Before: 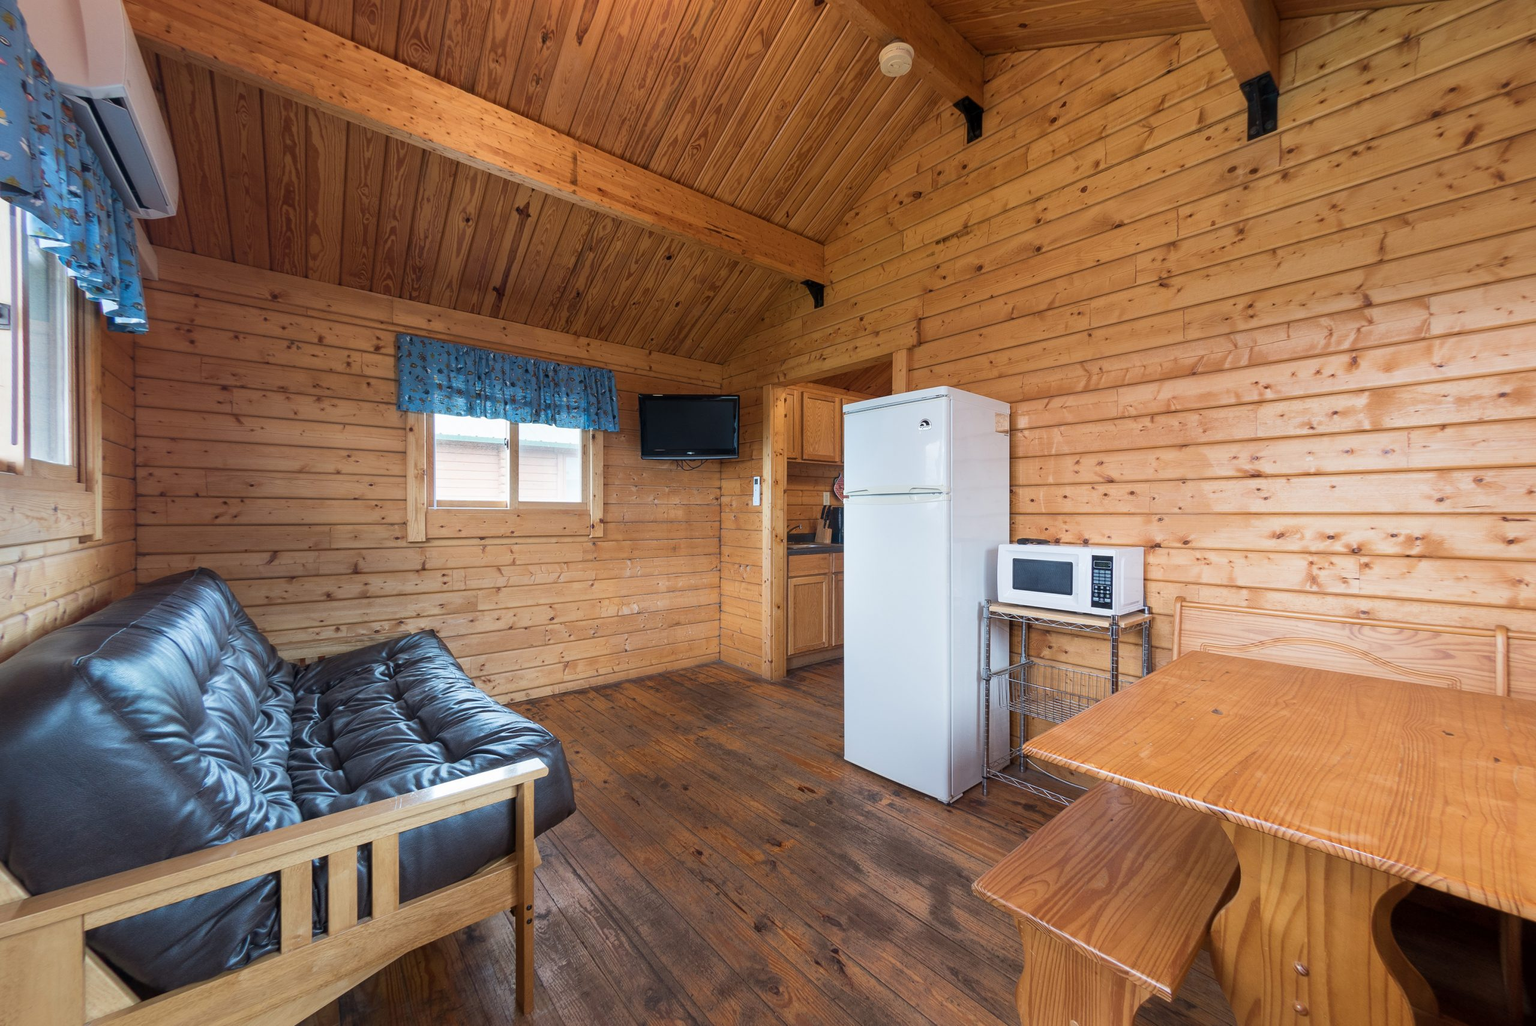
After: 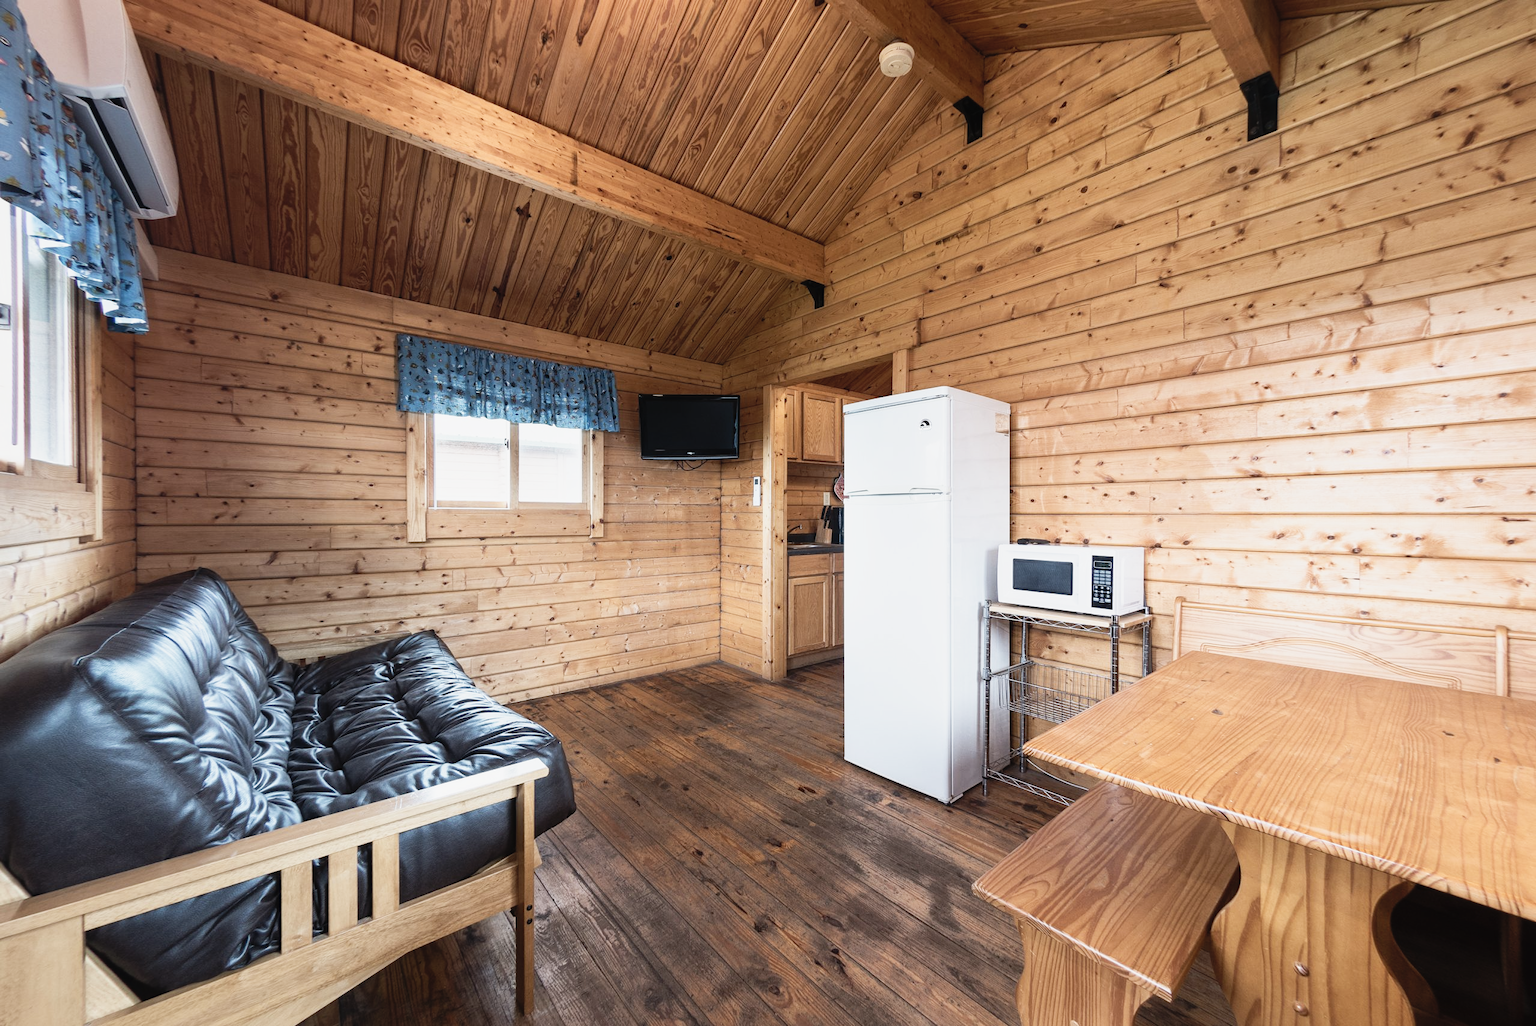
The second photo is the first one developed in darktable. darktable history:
tone curve: curves: ch0 [(0, 0.023) (0.113, 0.084) (0.285, 0.301) (0.673, 0.796) (0.845, 0.932) (0.994, 0.971)]; ch1 [(0, 0) (0.456, 0.437) (0.498, 0.5) (0.57, 0.559) (0.631, 0.639) (1, 1)]; ch2 [(0, 0) (0.417, 0.44) (0.46, 0.453) (0.502, 0.507) (0.55, 0.57) (0.67, 0.712) (1, 1)], preserve colors none
contrast brightness saturation: contrast 0.1, saturation -0.372
